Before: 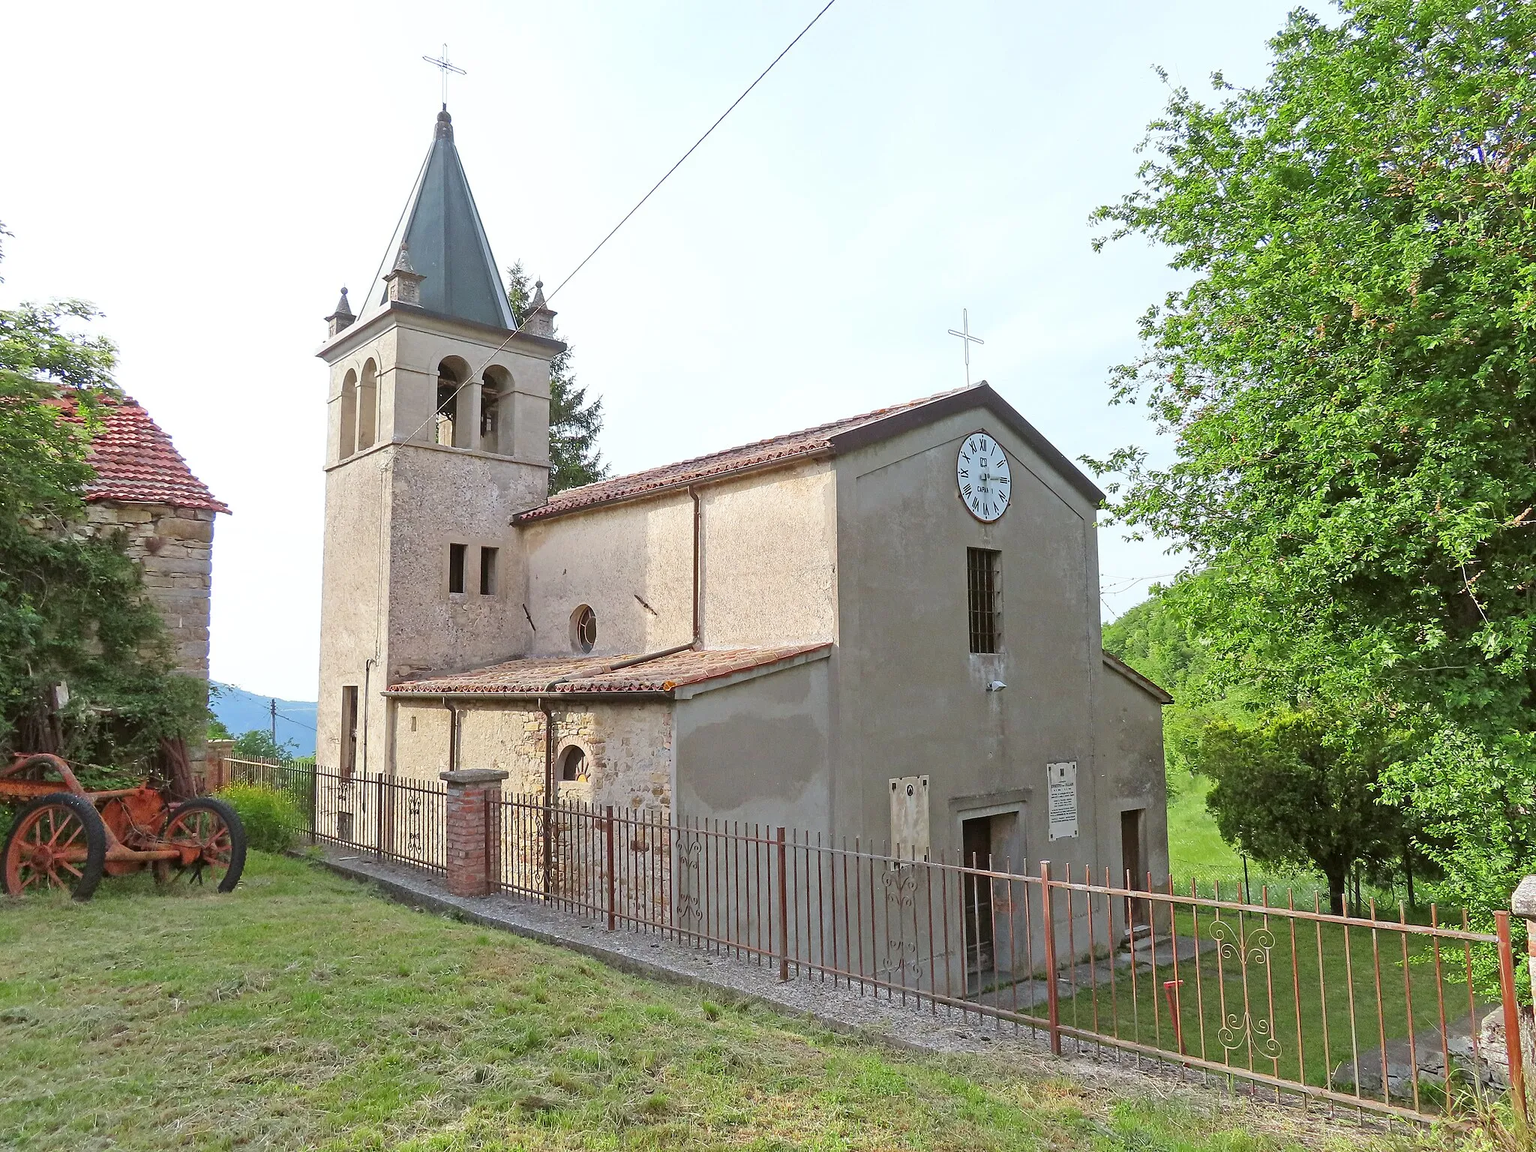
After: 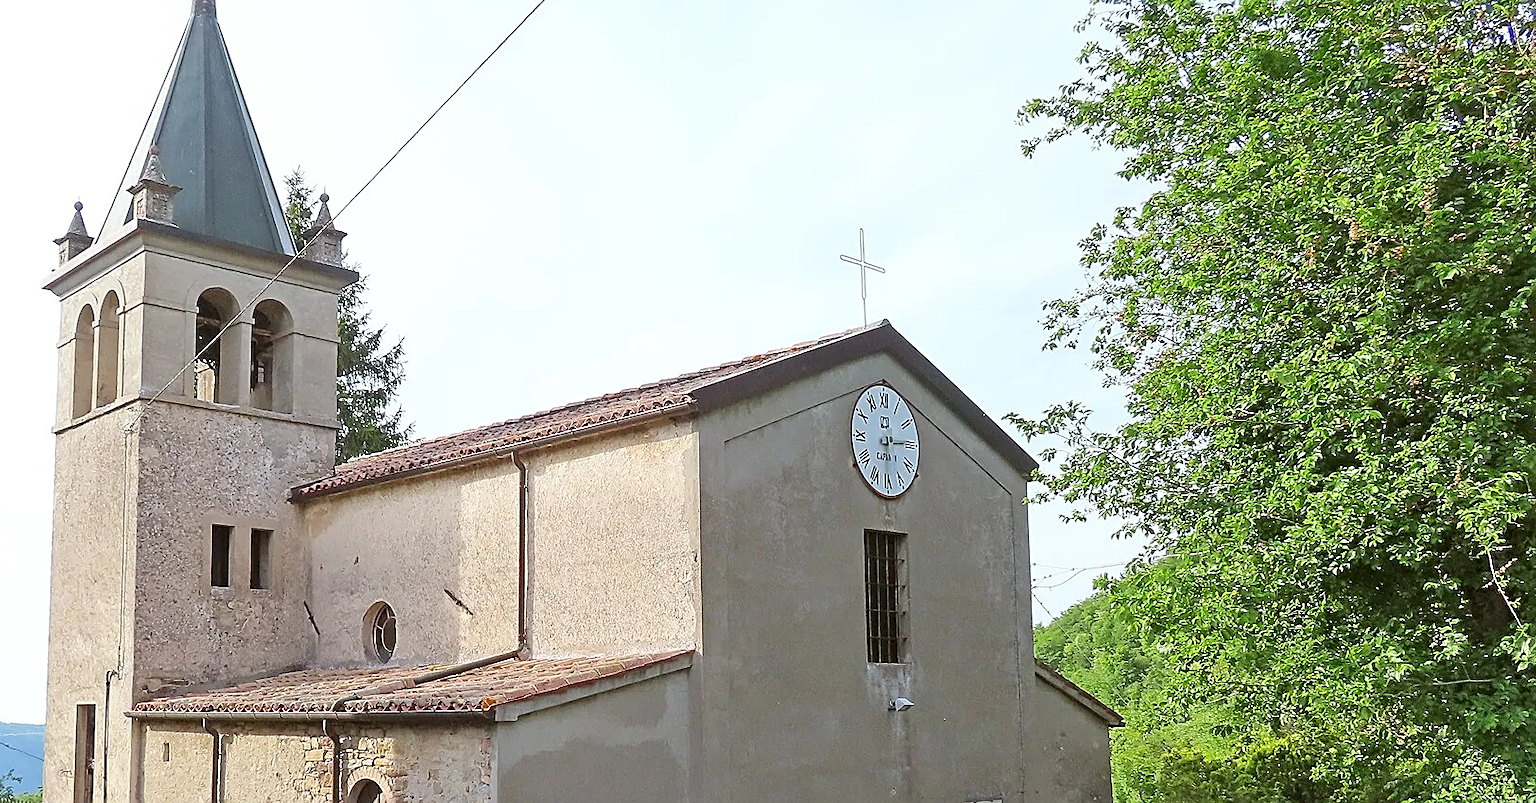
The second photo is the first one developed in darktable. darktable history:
sharpen: on, module defaults
crop: left 18.36%, top 11.109%, right 2.337%, bottom 33.55%
